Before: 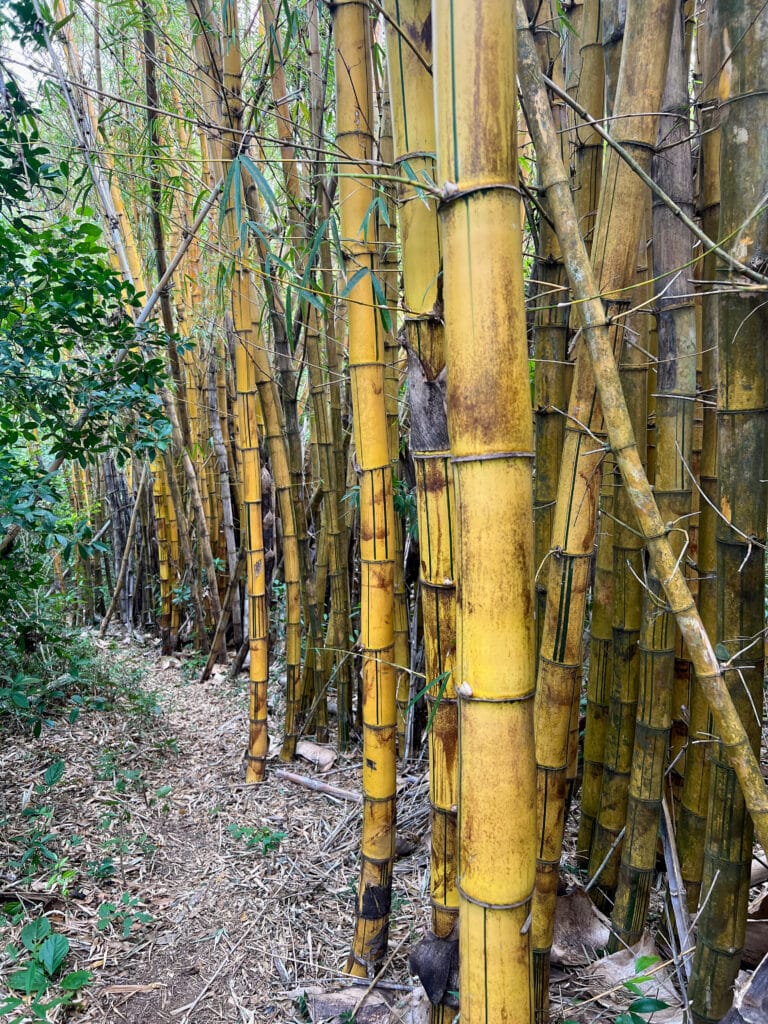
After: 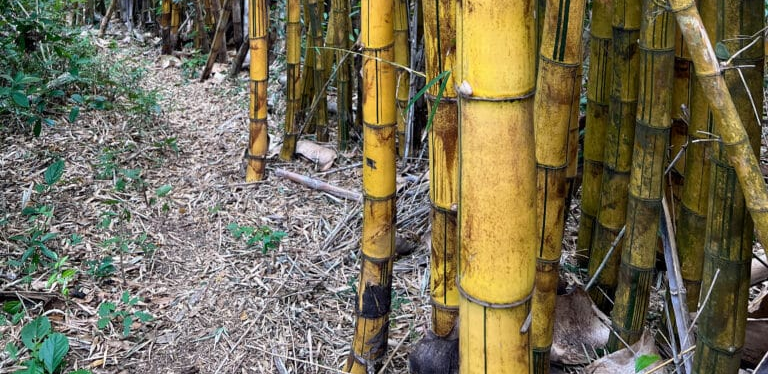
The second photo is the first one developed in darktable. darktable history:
crop and rotate: top 58.776%, bottom 4.622%
